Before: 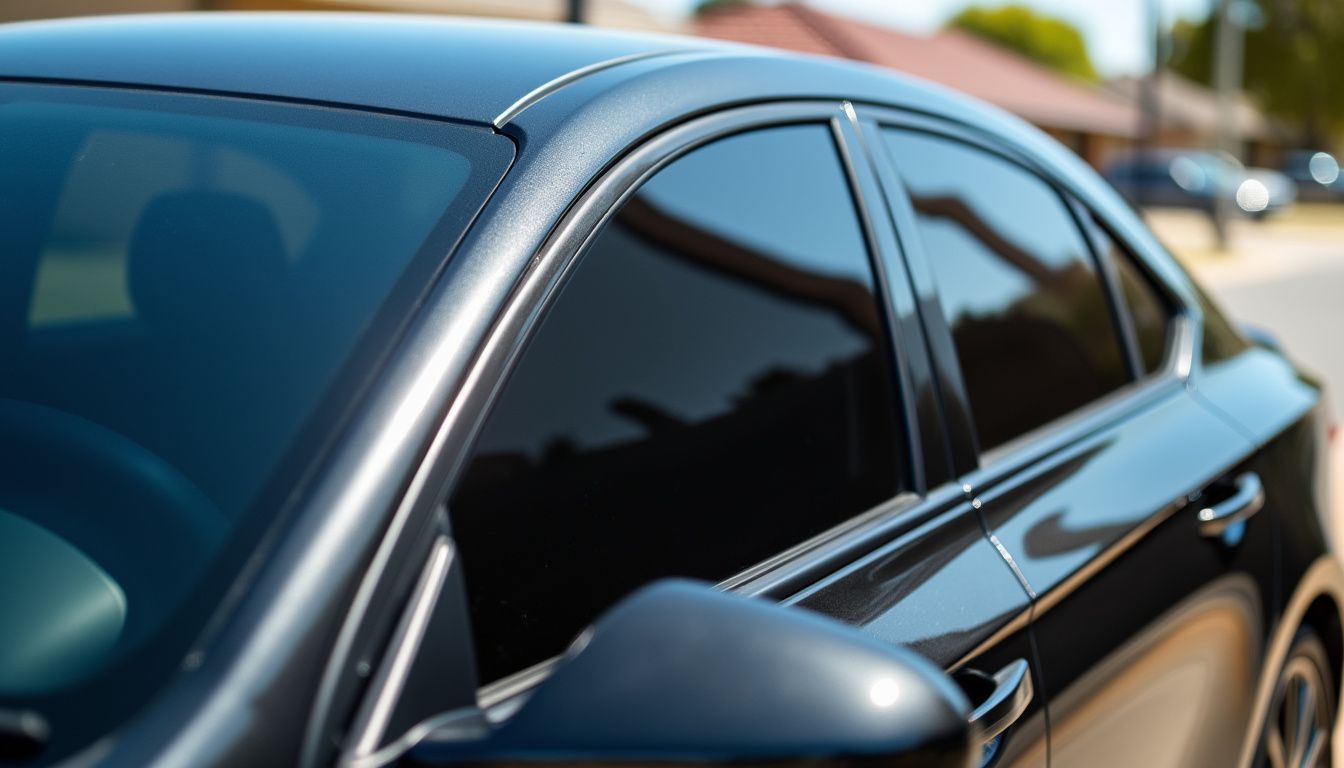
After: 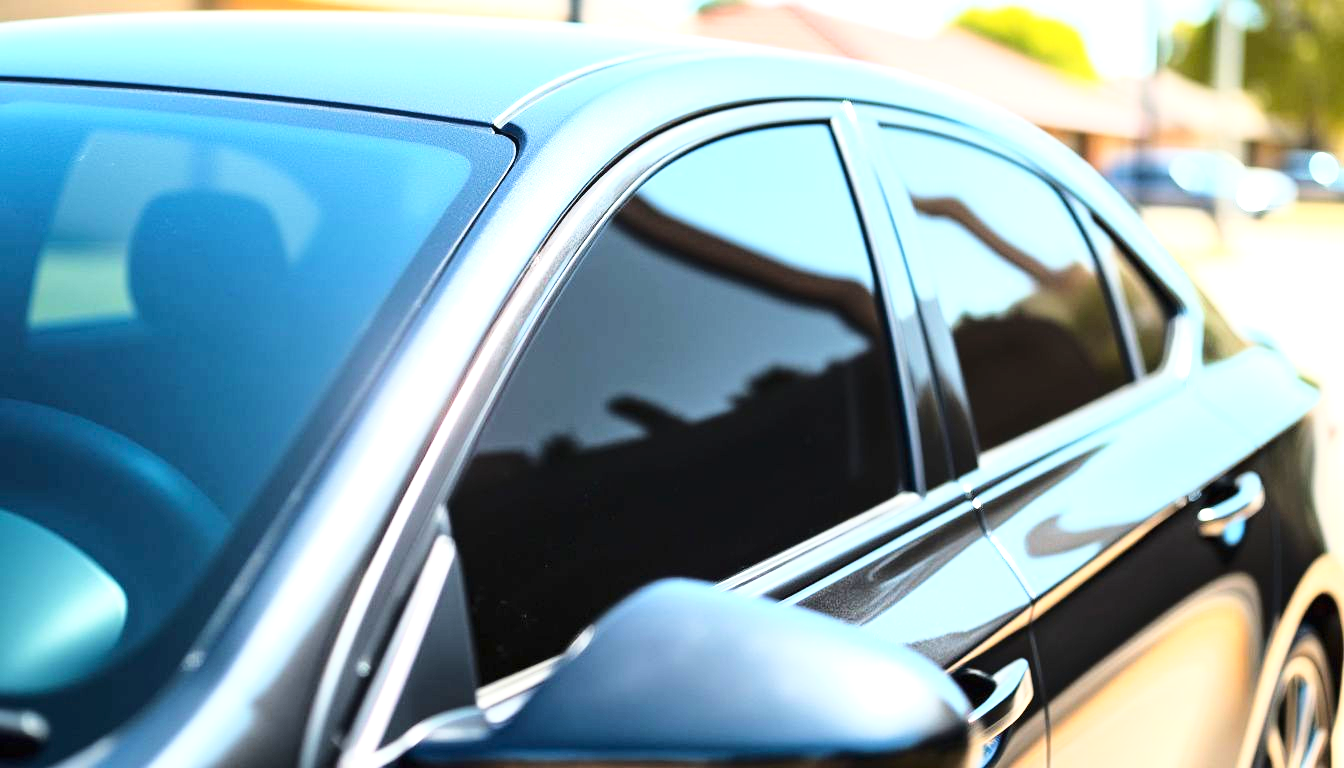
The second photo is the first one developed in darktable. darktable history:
tone equalizer: on, module defaults
exposure: black level correction 0, exposure 1.45 EV, compensate exposure bias true, compensate highlight preservation false
base curve: curves: ch0 [(0, 0) (0.028, 0.03) (0.121, 0.232) (0.46, 0.748) (0.859, 0.968) (1, 1)]
tone curve: curves: ch0 [(0, 0) (0.003, 0.003) (0.011, 0.012) (0.025, 0.026) (0.044, 0.046) (0.069, 0.072) (0.1, 0.104) (0.136, 0.141) (0.177, 0.185) (0.224, 0.234) (0.277, 0.289) (0.335, 0.349) (0.399, 0.415) (0.468, 0.488) (0.543, 0.566) (0.623, 0.649) (0.709, 0.739) (0.801, 0.834) (0.898, 0.923) (1, 1)], preserve colors none
